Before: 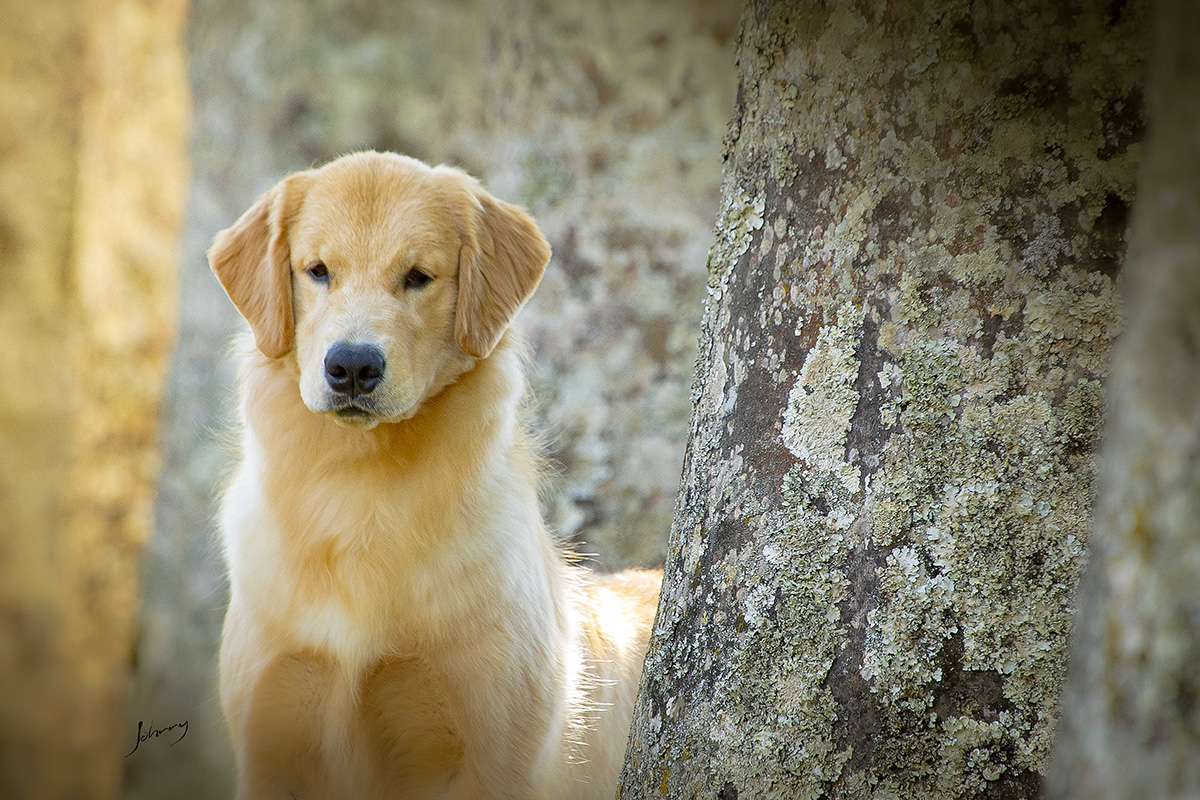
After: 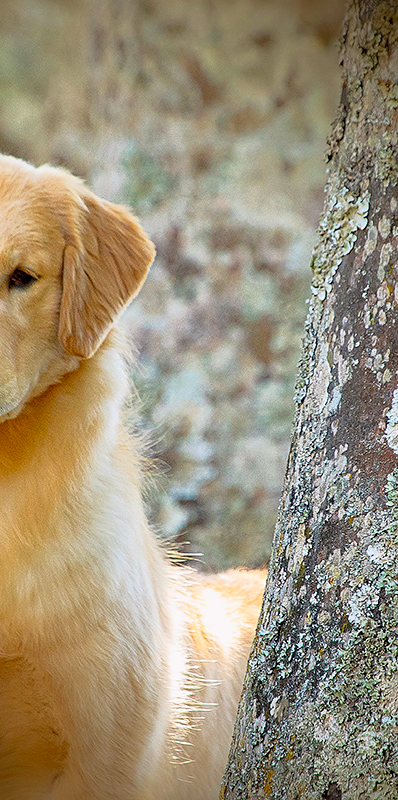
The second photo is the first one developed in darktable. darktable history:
crop: left 33.034%, right 33.76%
local contrast: highlights 106%, shadows 103%, detail 119%, midtone range 0.2
tone curve: curves: ch0 [(0.013, 0) (0.061, 0.068) (0.239, 0.256) (0.502, 0.505) (0.683, 0.676) (0.761, 0.773) (0.858, 0.858) (0.987, 0.945)]; ch1 [(0, 0) (0.172, 0.123) (0.304, 0.267) (0.414, 0.395) (0.472, 0.473) (0.502, 0.508) (0.521, 0.528) (0.583, 0.595) (0.654, 0.673) (0.728, 0.761) (1, 1)]; ch2 [(0, 0) (0.411, 0.424) (0.485, 0.476) (0.502, 0.502) (0.553, 0.557) (0.57, 0.576) (1, 1)], color space Lab, independent channels, preserve colors none
tone equalizer: on, module defaults
sharpen: amount 0.21
